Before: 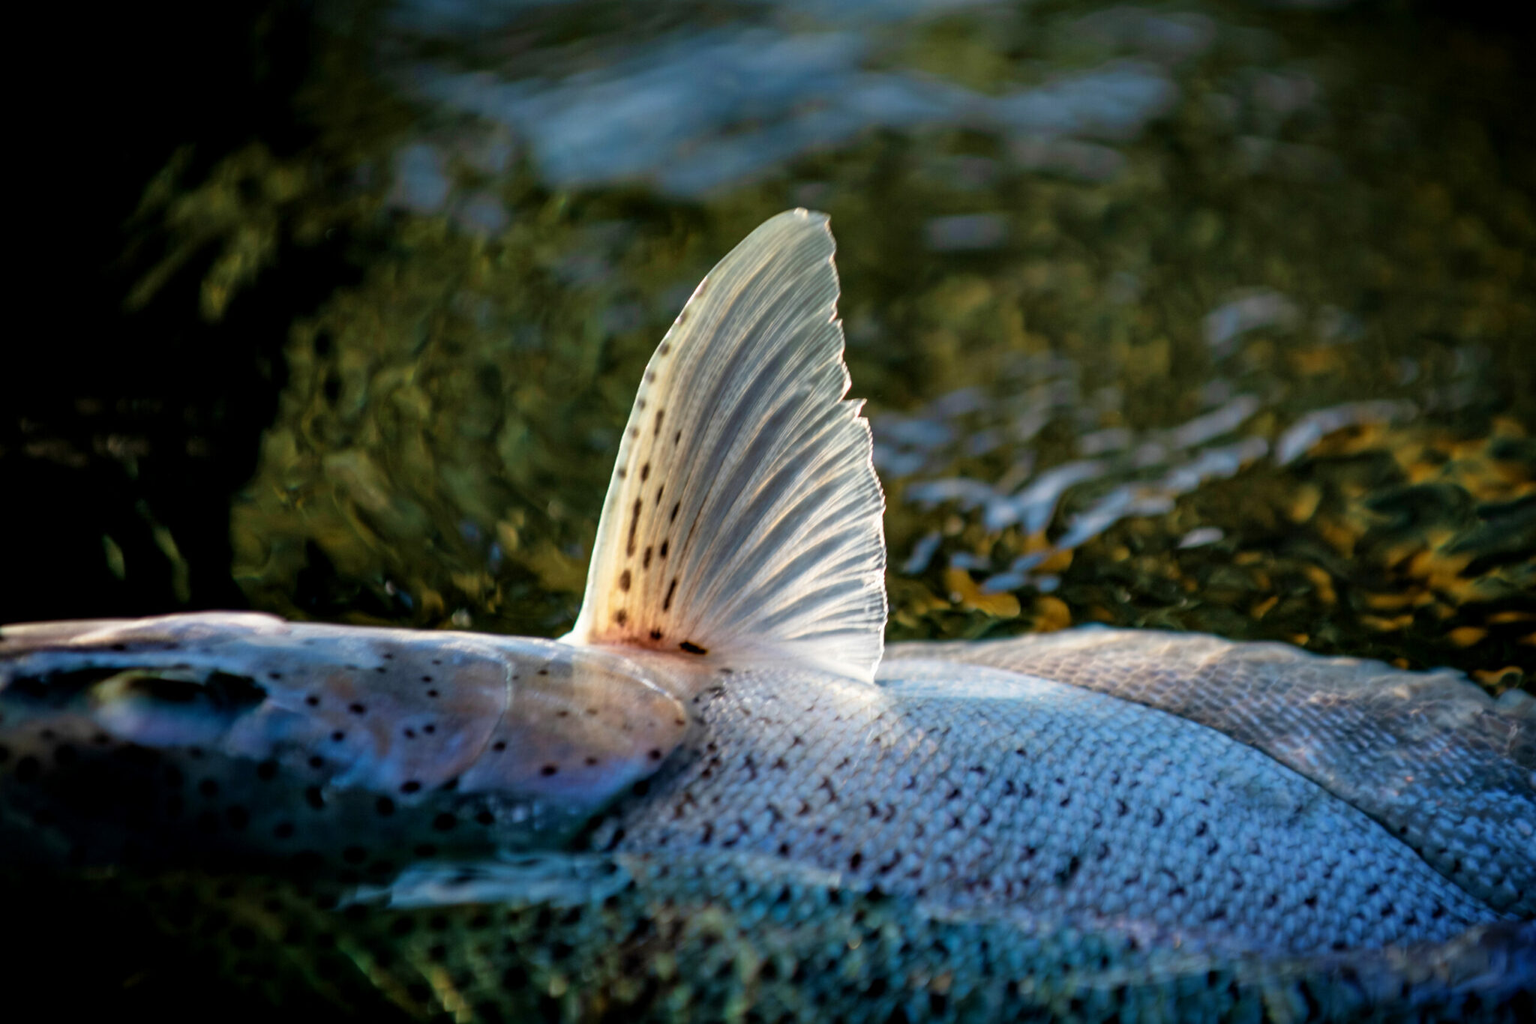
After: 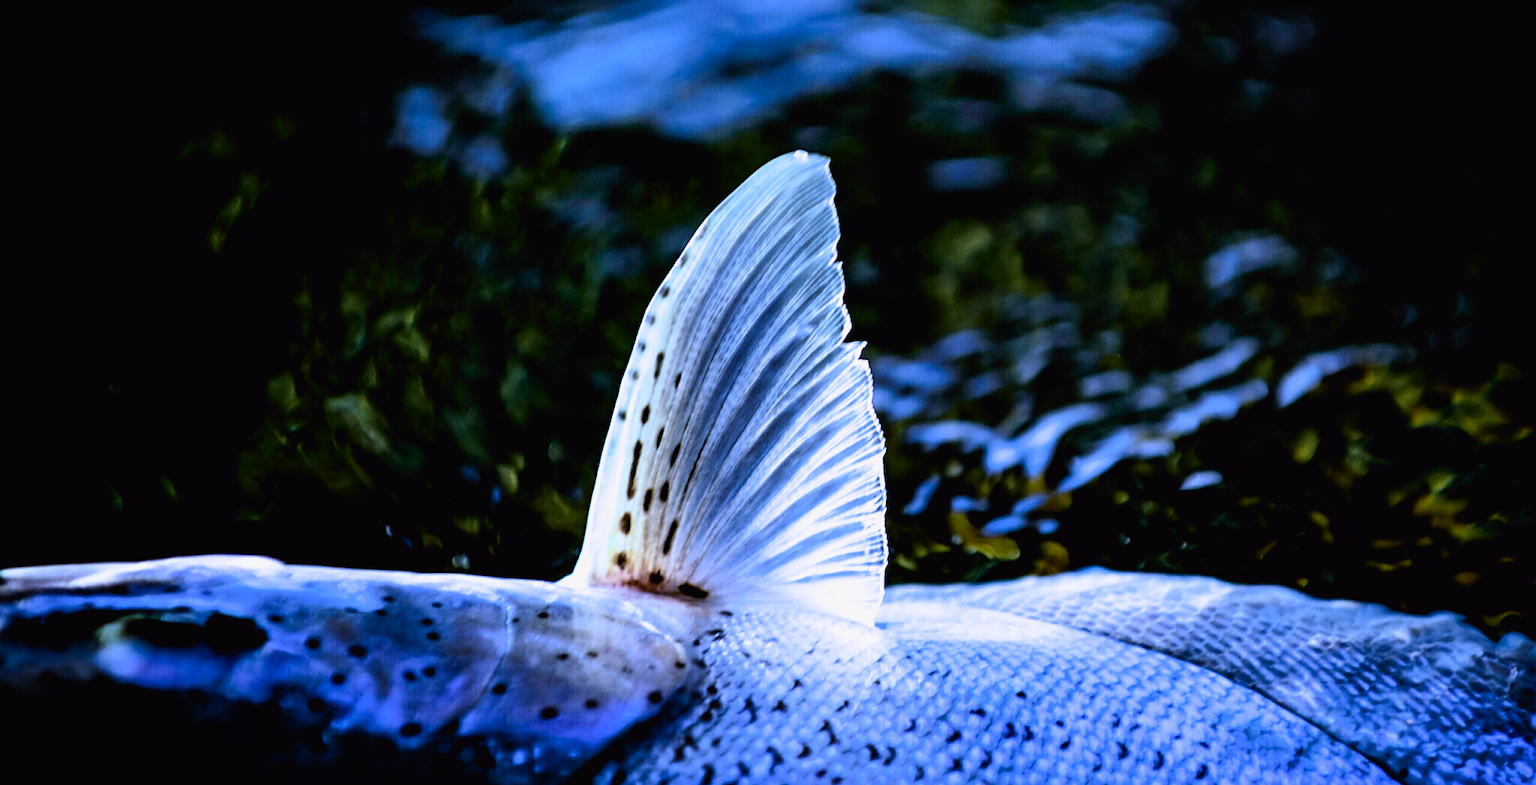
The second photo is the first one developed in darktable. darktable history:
tone curve: curves: ch0 [(0, 0.011) (0.139, 0.106) (0.295, 0.271) (0.499, 0.523) (0.739, 0.782) (0.857, 0.879) (1, 0.967)]; ch1 [(0, 0) (0.272, 0.249) (0.39, 0.379) (0.469, 0.456) (0.495, 0.497) (0.524, 0.53) (0.588, 0.62) (0.725, 0.779) (1, 1)]; ch2 [(0, 0) (0.125, 0.089) (0.35, 0.317) (0.437, 0.42) (0.502, 0.499) (0.533, 0.553) (0.599, 0.638) (1, 1)], color space Lab, independent channels, preserve colors none
white balance: red 0.766, blue 1.537
crop: top 5.667%, bottom 17.637%
sharpen: on, module defaults
filmic rgb: black relative exposure -3.63 EV, white relative exposure 2.16 EV, hardness 3.62
